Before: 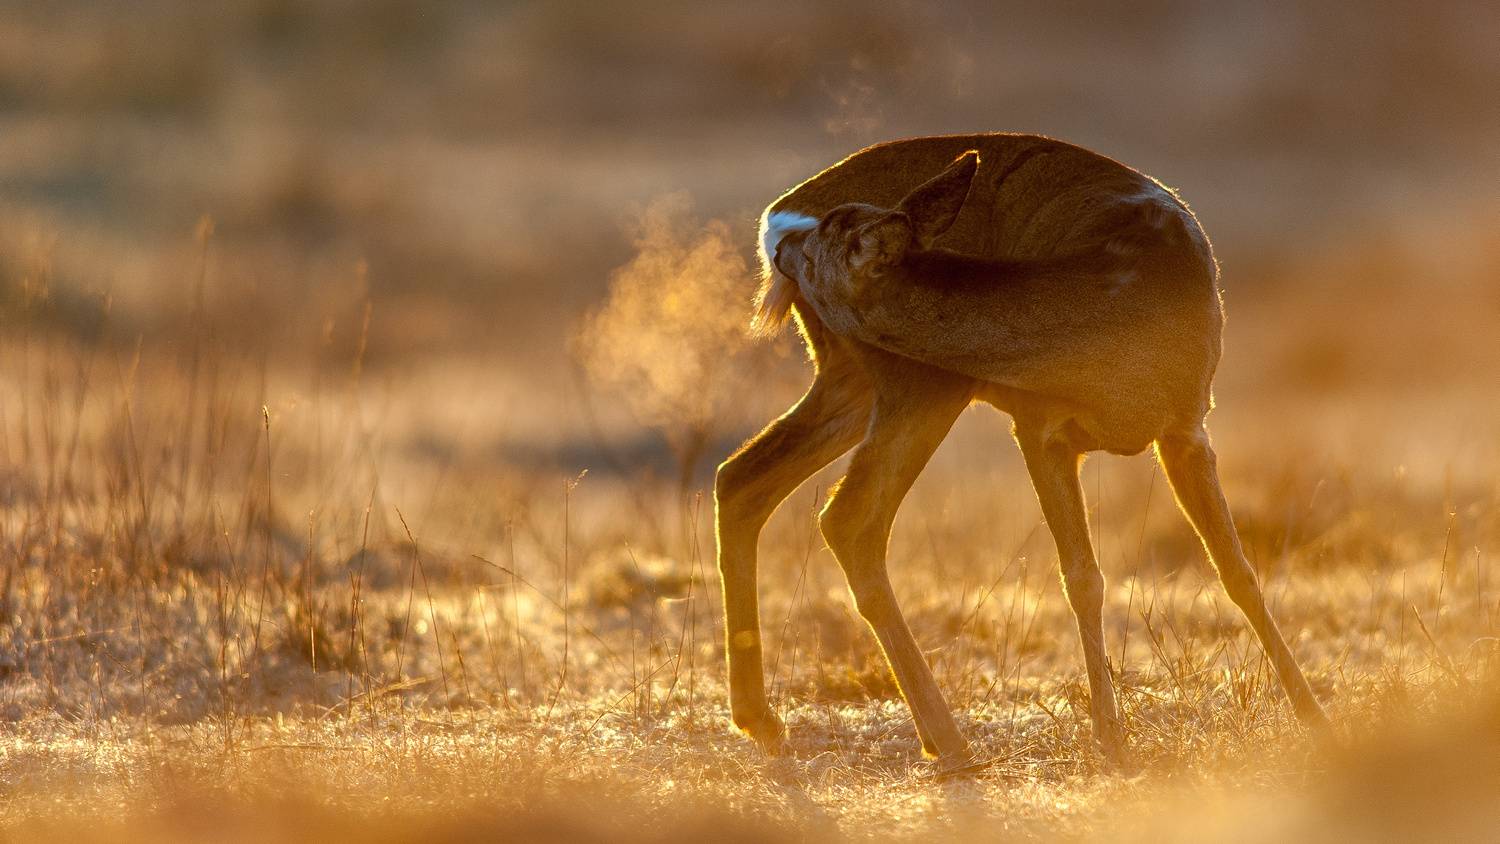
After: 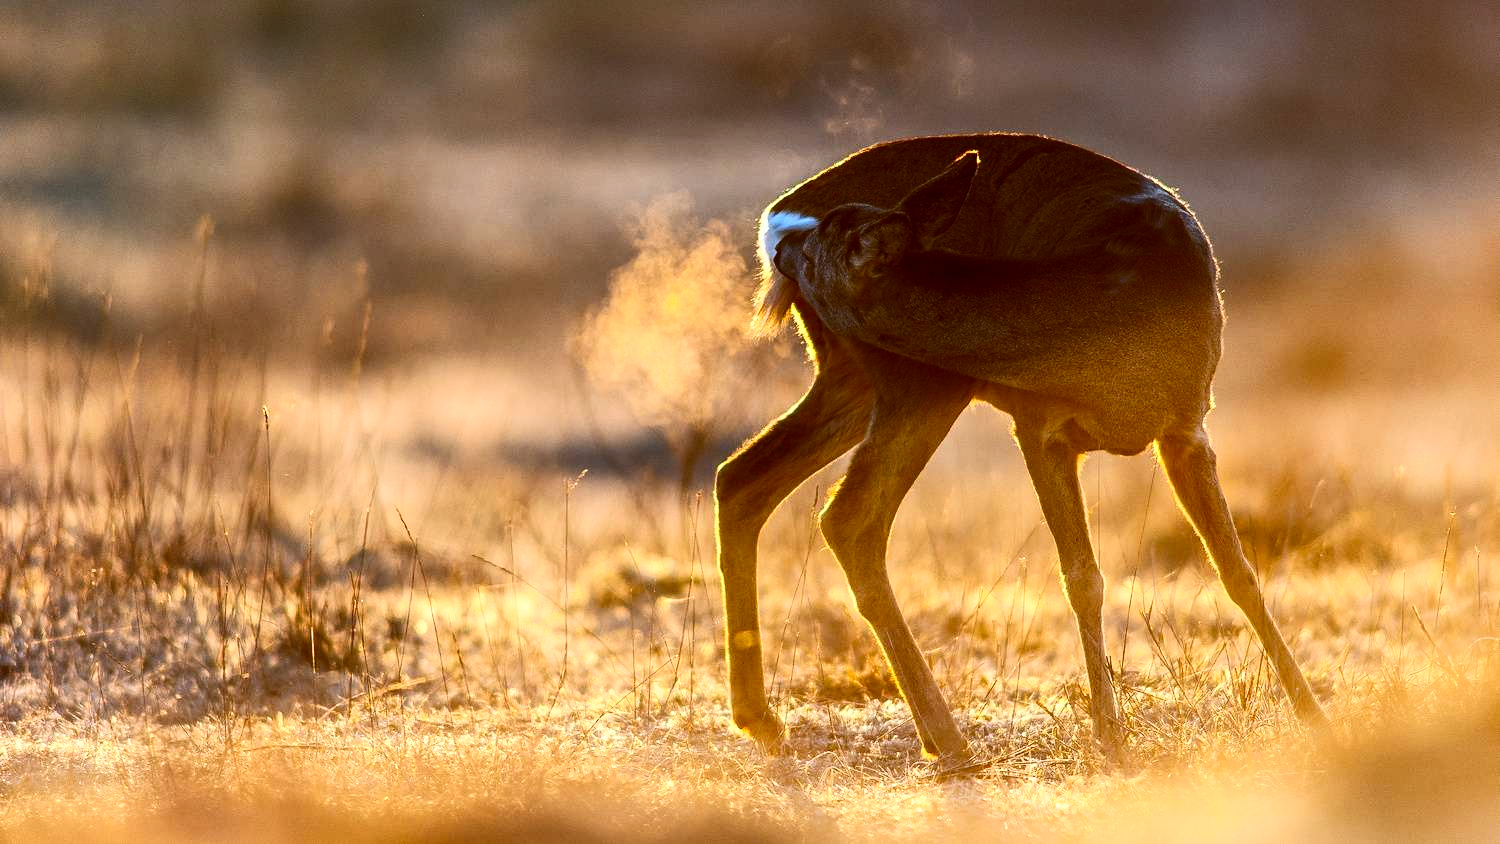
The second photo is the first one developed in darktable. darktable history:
contrast brightness saturation: contrast 0.4, brightness 0.1, saturation 0.21
white balance: red 0.967, blue 1.119, emerald 0.756
